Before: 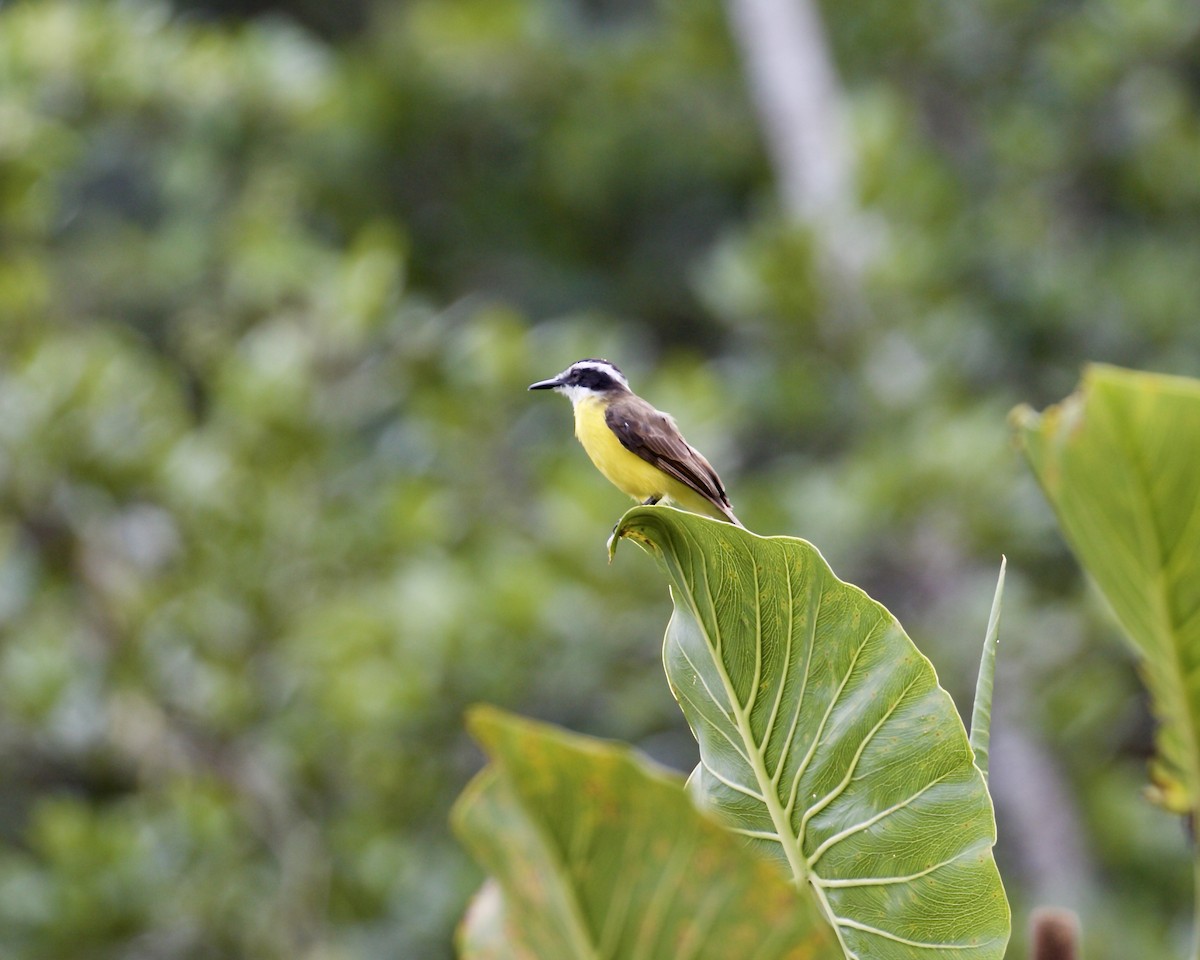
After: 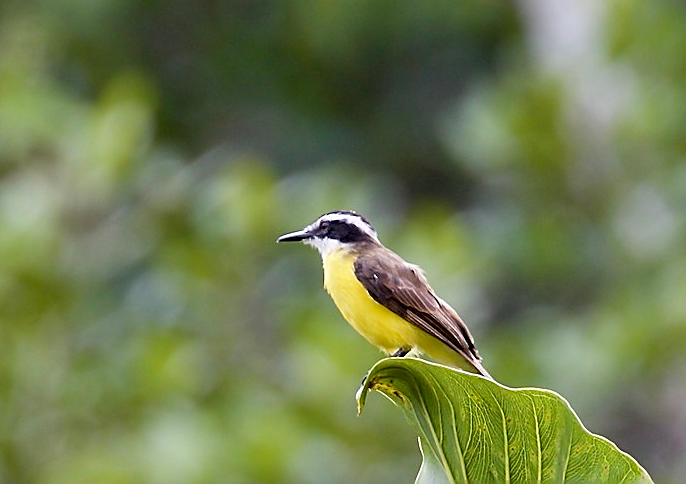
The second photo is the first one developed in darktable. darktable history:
sharpen: radius 1.4, amount 1.25, threshold 0.7
crop: left 20.932%, top 15.471%, right 21.848%, bottom 34.081%
